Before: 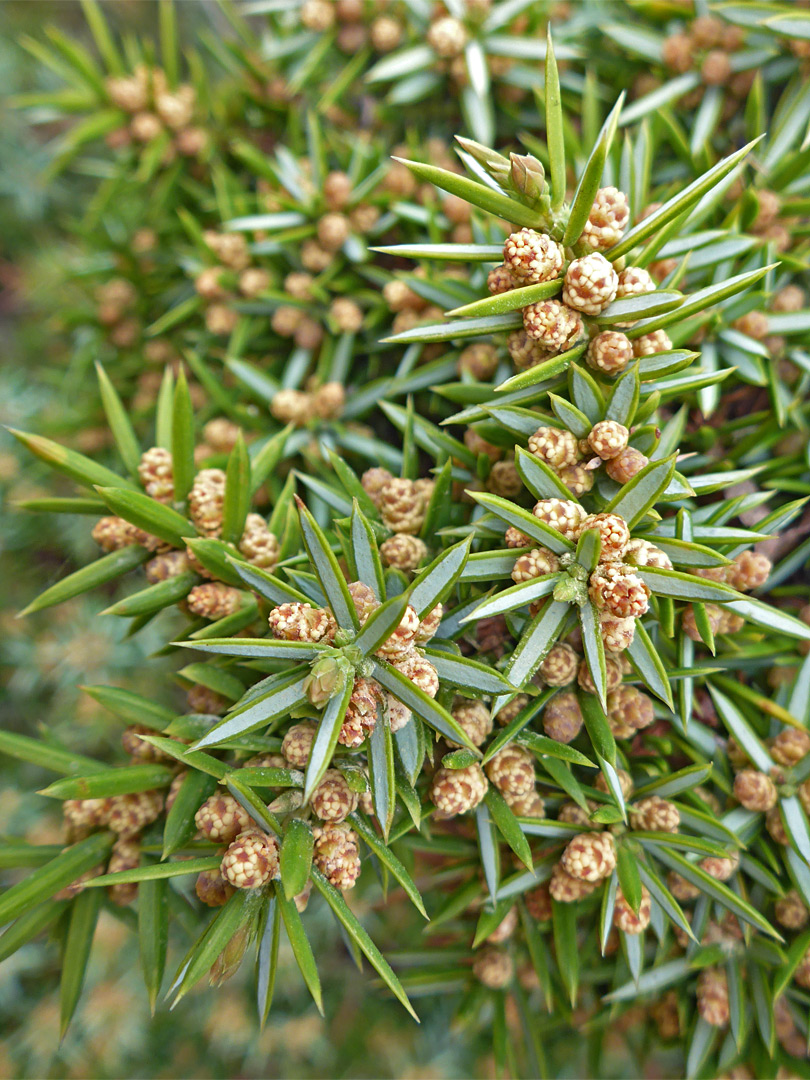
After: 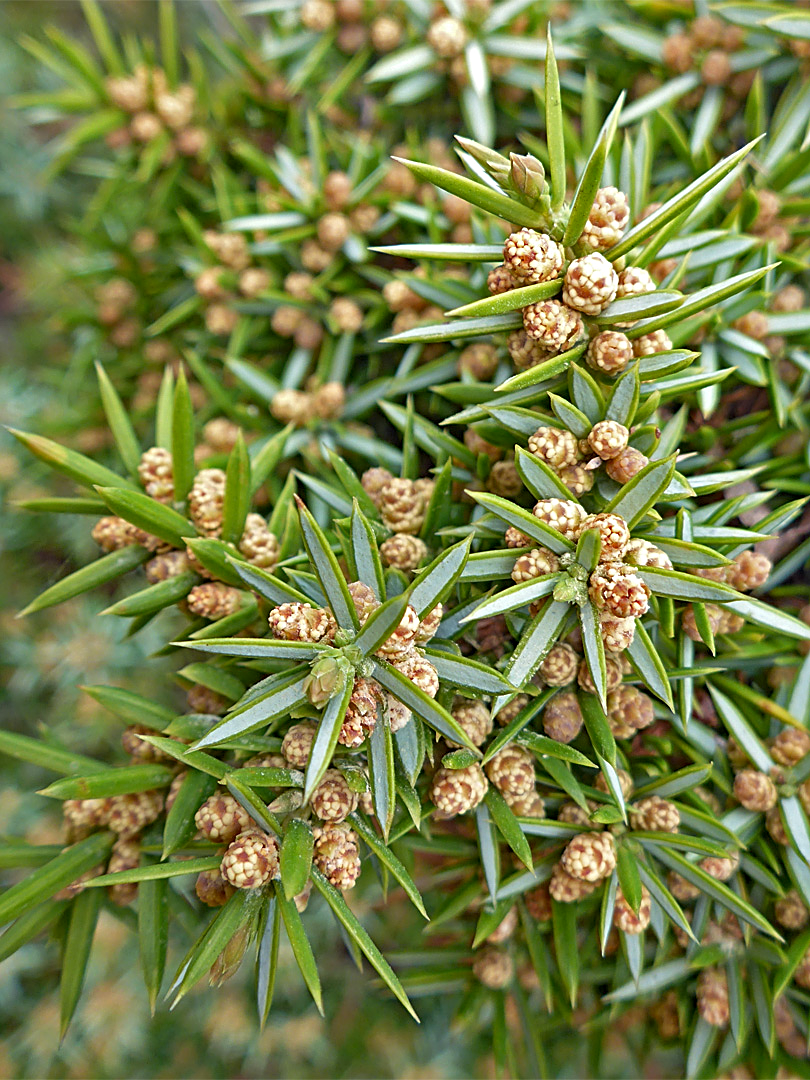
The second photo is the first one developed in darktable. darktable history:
sharpen: on, module defaults
exposure: black level correction 0.004, exposure 0.014 EV, compensate highlight preservation false
